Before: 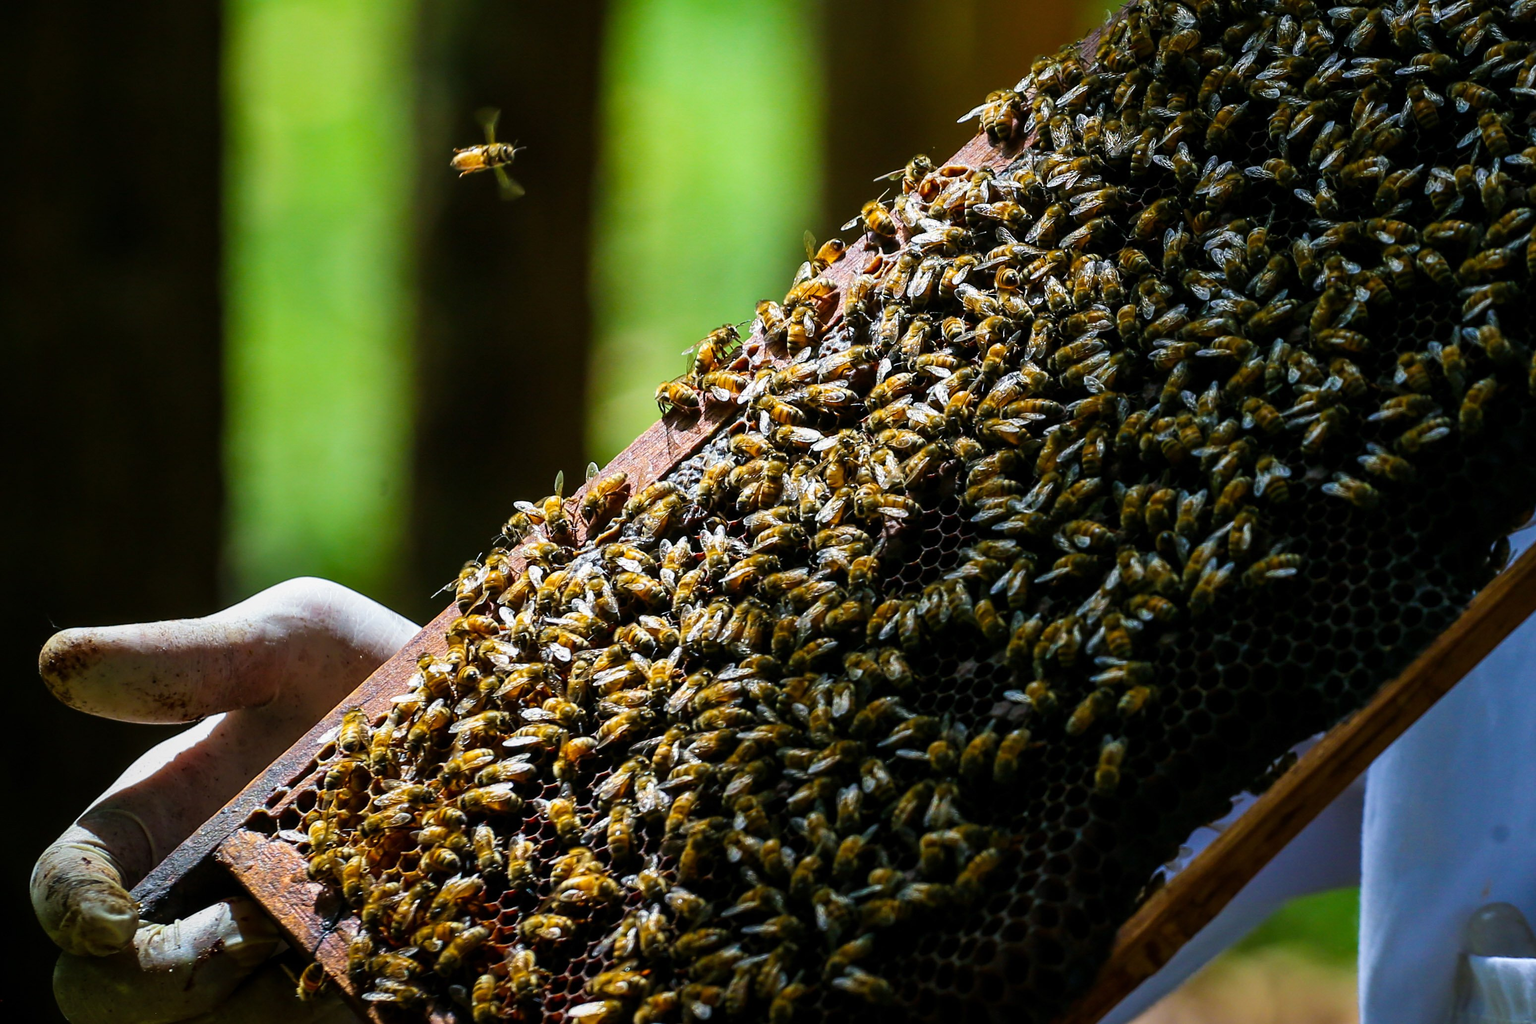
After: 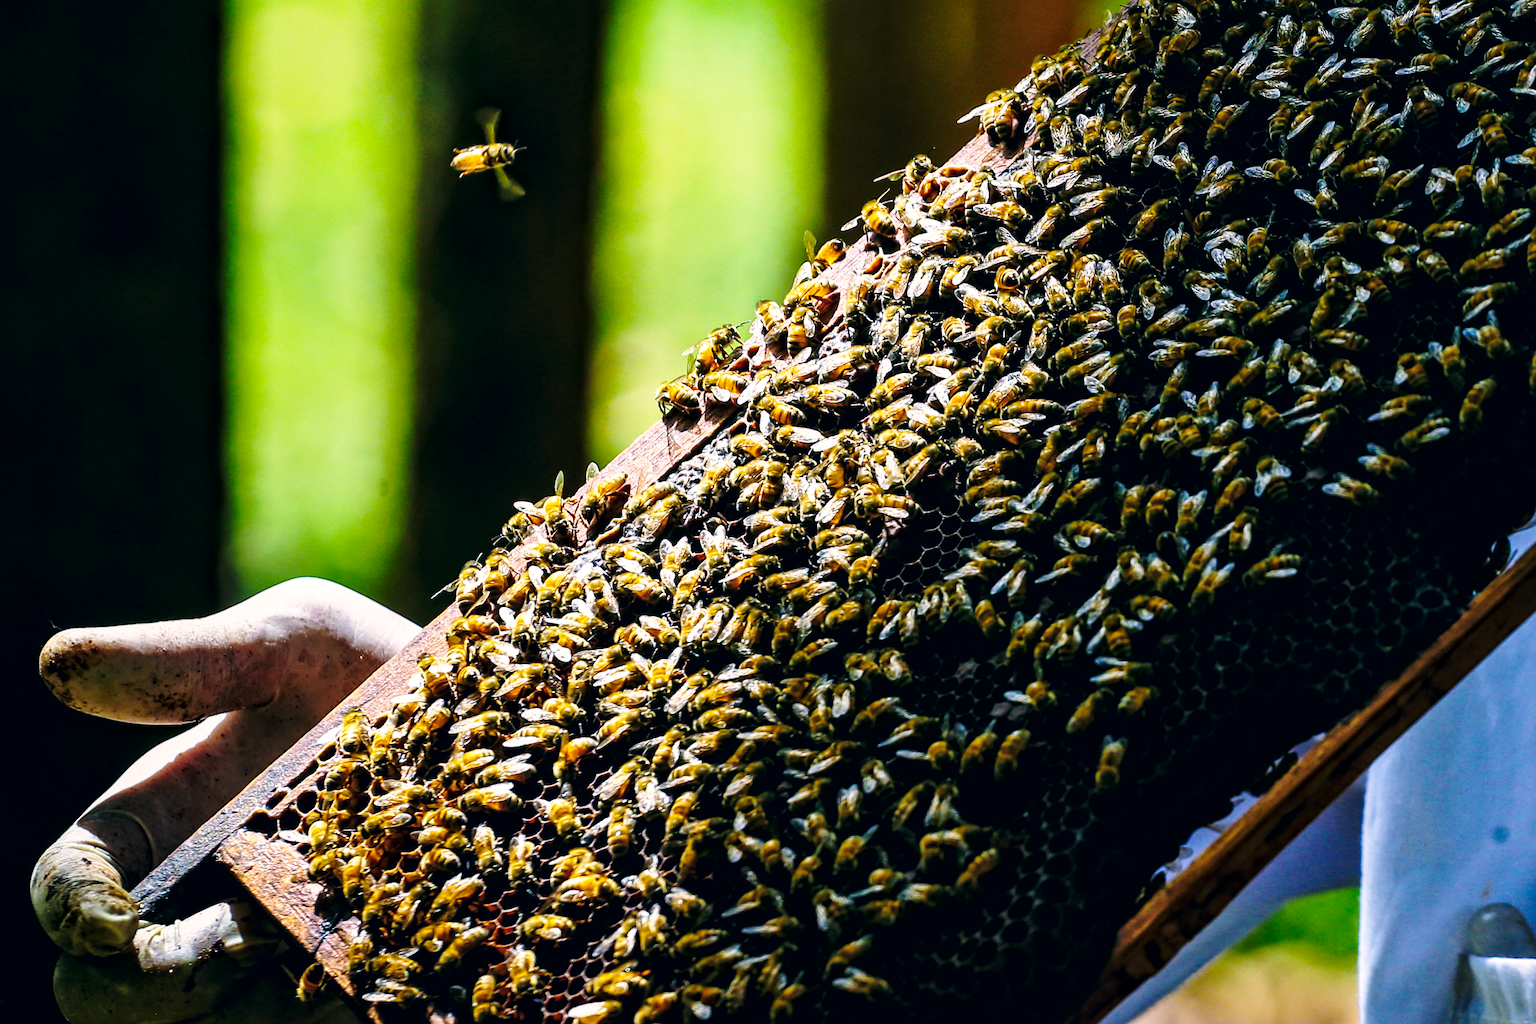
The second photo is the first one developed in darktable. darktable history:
local contrast: mode bilateral grid, contrast 20, coarseness 20, detail 150%, midtone range 0.2
exposure: black level correction 0.002, exposure -0.1 EV, compensate highlight preservation false
color zones: curves: ch1 [(0.077, 0.436) (0.25, 0.5) (0.75, 0.5)]
color correction: highlights a* 5.38, highlights b* 5.3, shadows a* -4.26, shadows b* -5.11
white balance: red 0.983, blue 1.036
base curve: curves: ch0 [(0, 0) (0.032, 0.037) (0.105, 0.228) (0.435, 0.76) (0.856, 0.983) (1, 1)], preserve colors none
rotate and perspective: automatic cropping off
